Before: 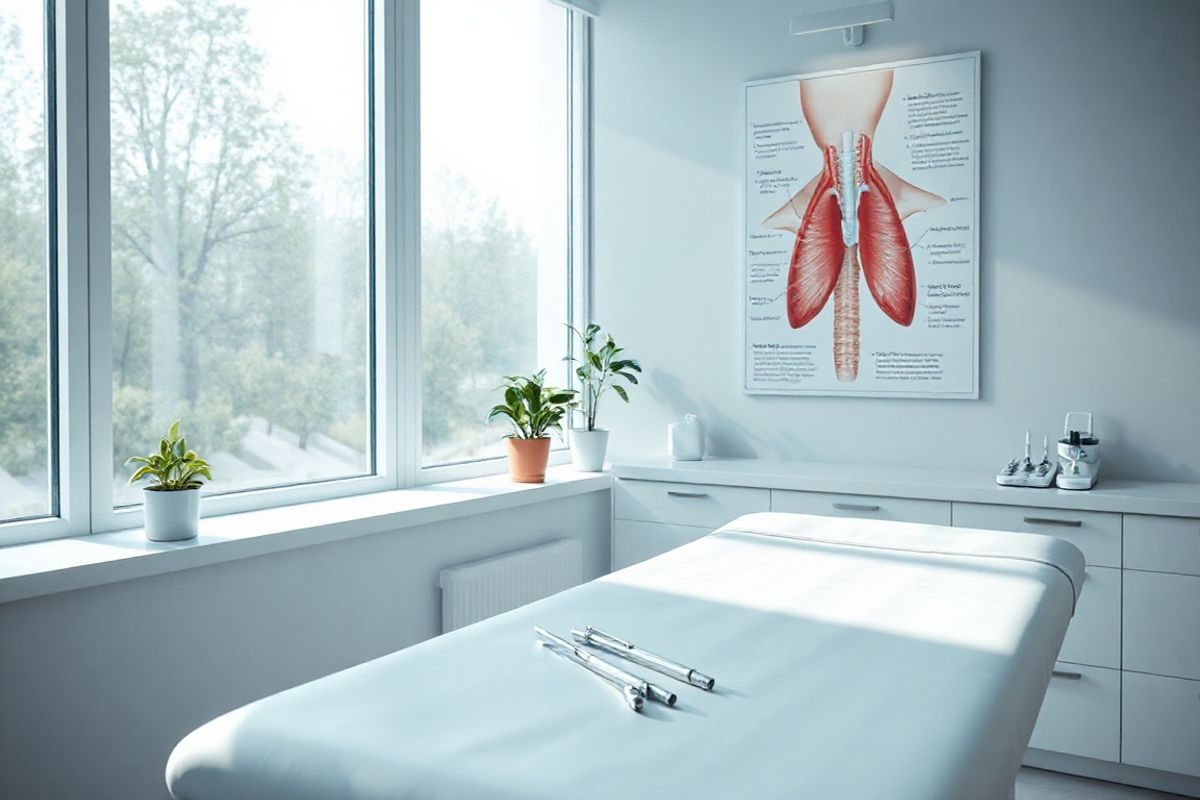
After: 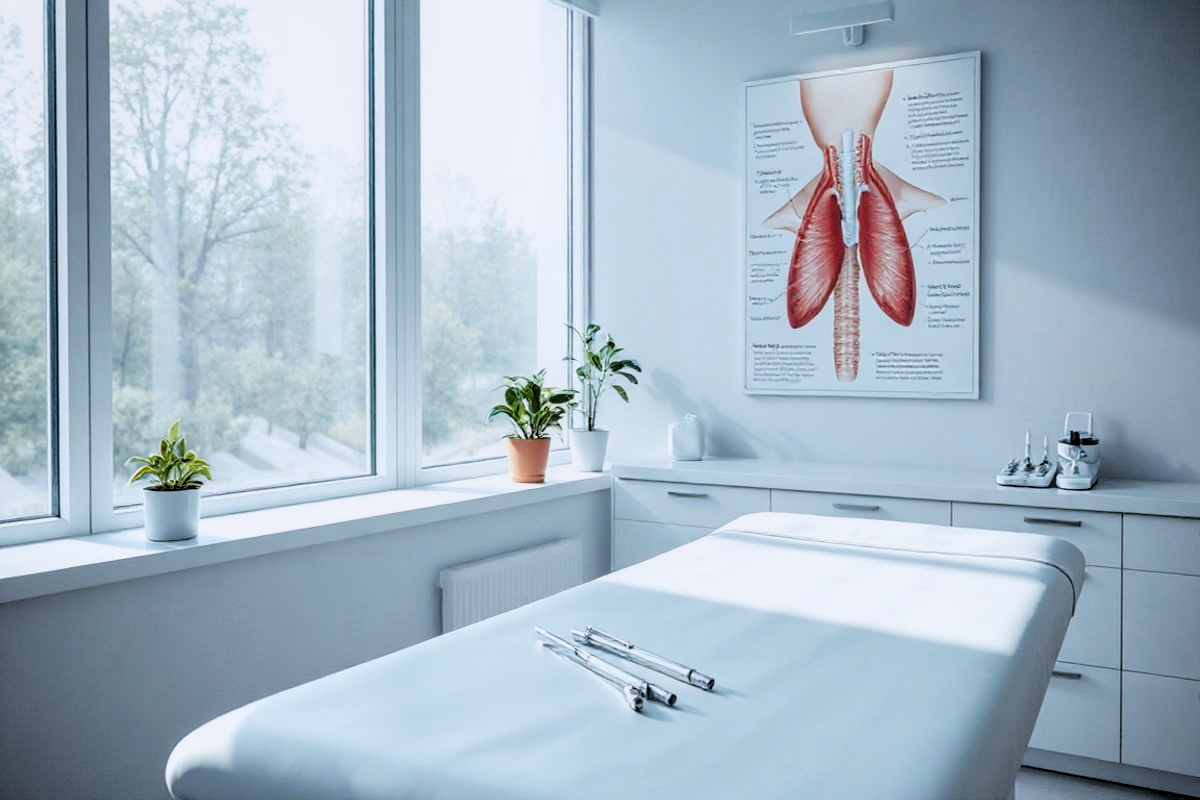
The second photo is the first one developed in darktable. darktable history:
local contrast: on, module defaults
filmic rgb: black relative exposure -3.92 EV, white relative exposure 3.14 EV, hardness 2.87
white balance: red 0.984, blue 1.059
